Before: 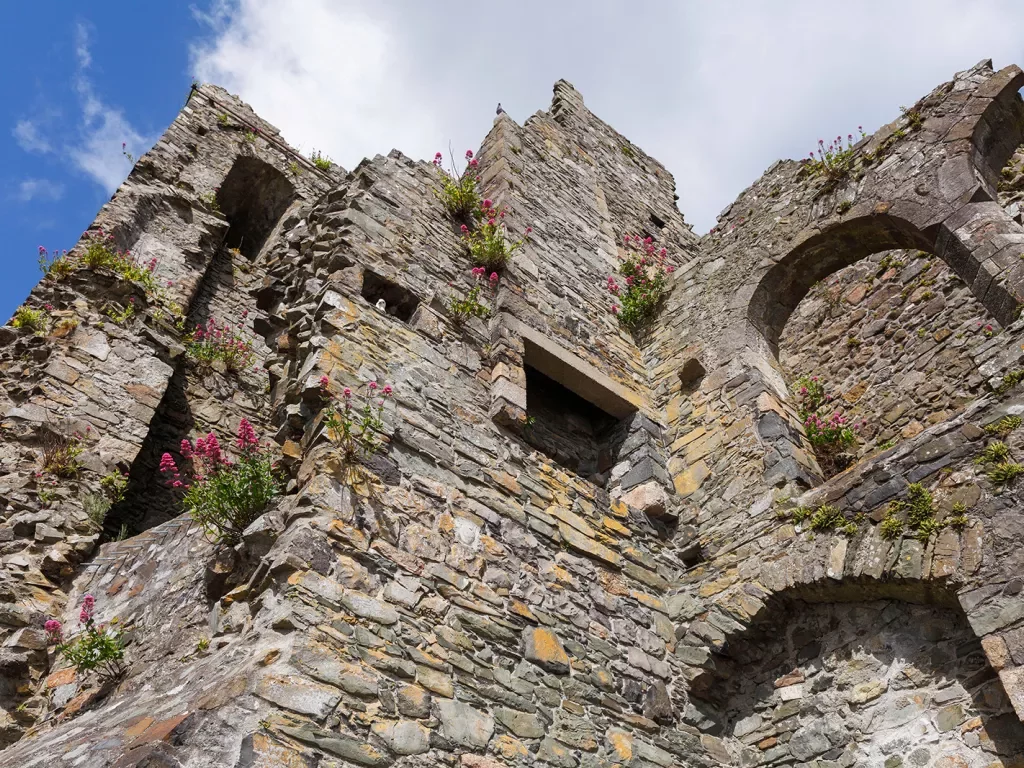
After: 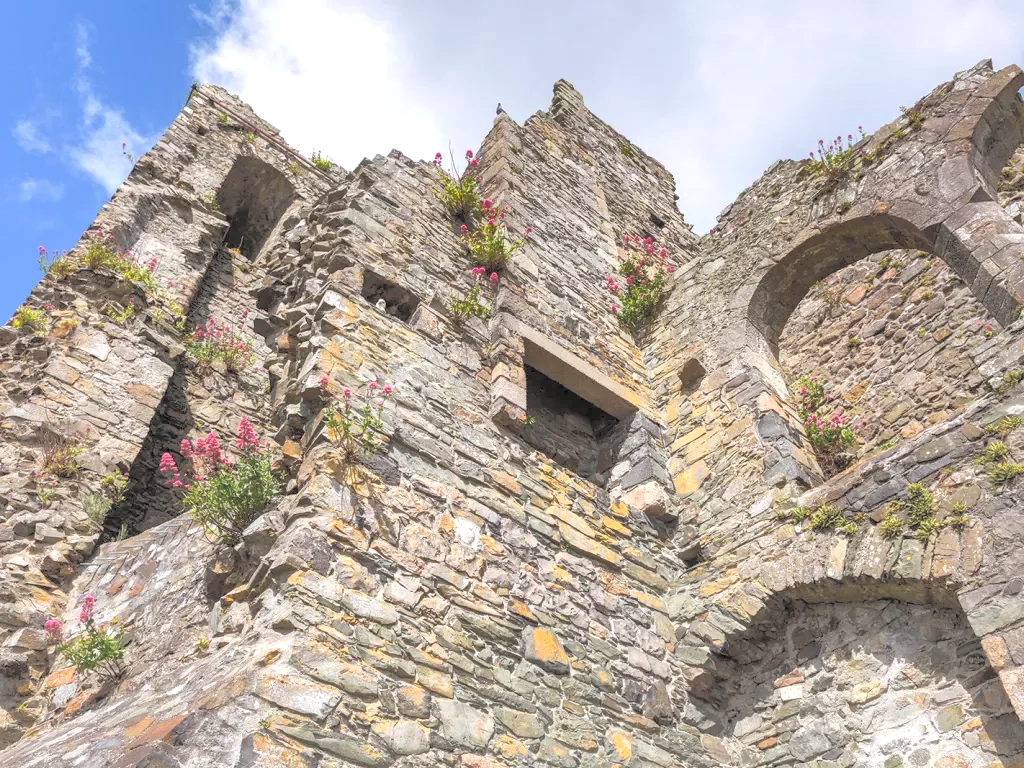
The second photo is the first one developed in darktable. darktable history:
shadows and highlights: shadows 60, highlights -60
contrast brightness saturation: brightness 1
local contrast: detail 160%
